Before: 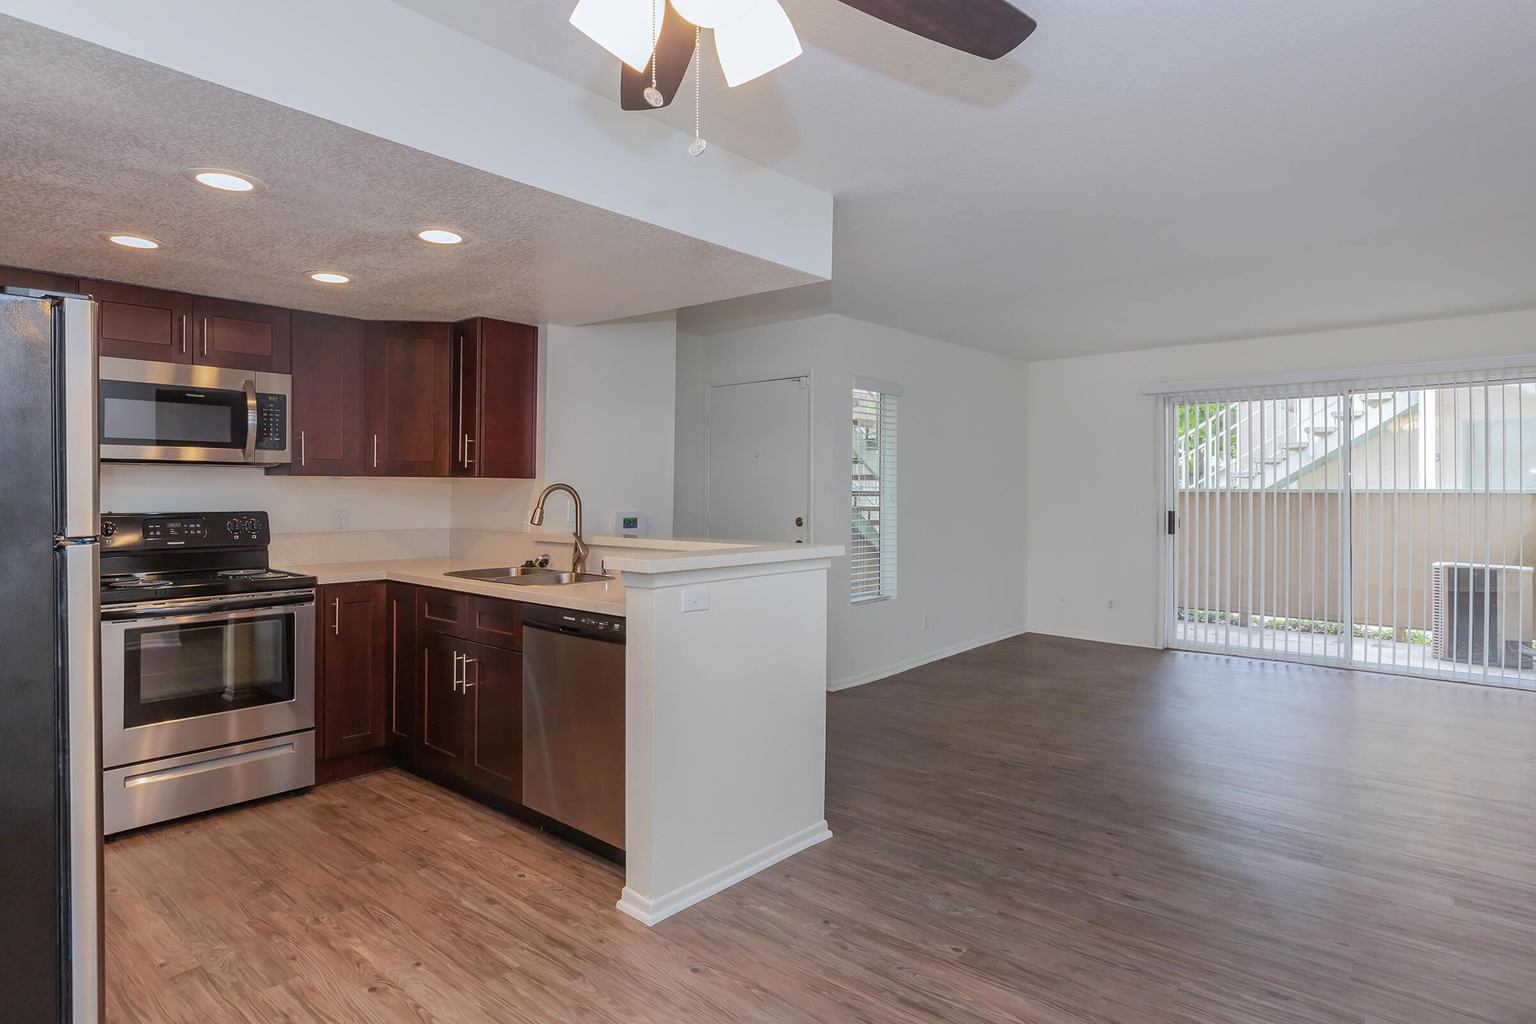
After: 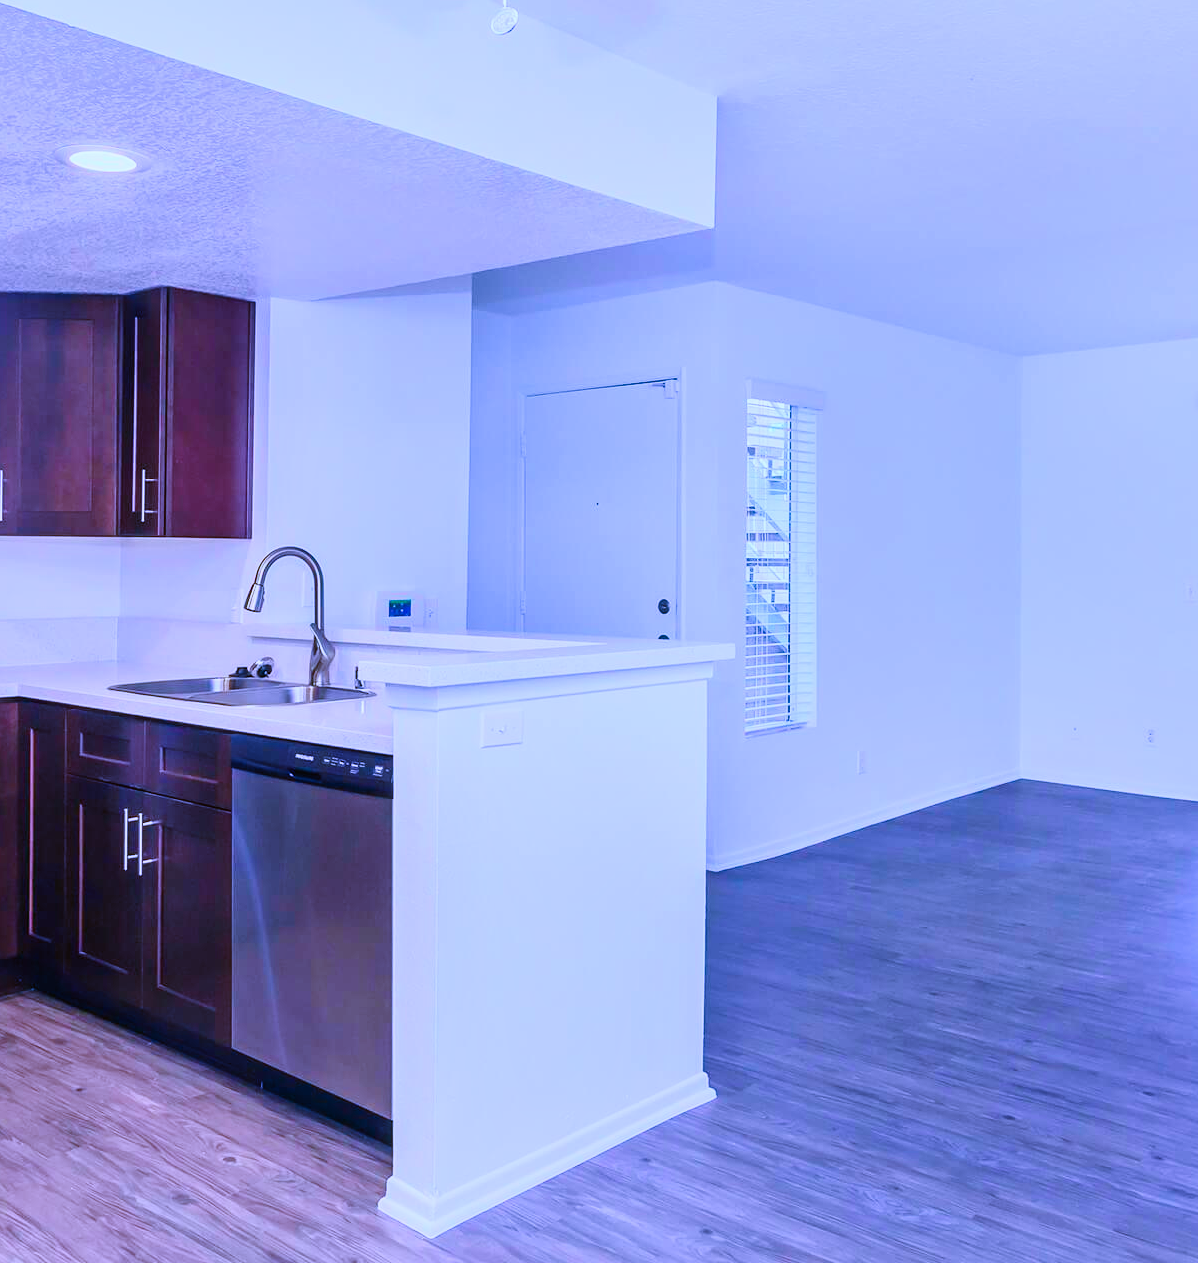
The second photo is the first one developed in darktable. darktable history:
crop and rotate: angle 0.012°, left 24.367%, top 13.062%, right 25.673%, bottom 7.974%
color correction: highlights a* 7.85, highlights b* 4.24
tone curve: curves: ch0 [(0, 0) (0.004, 0.001) (0.133, 0.112) (0.325, 0.362) (0.832, 0.893) (1, 1)], preserve colors none
contrast brightness saturation: contrast 0.196, brightness 0.16, saturation 0.229
color calibration: illuminant as shot in camera, x 0.483, y 0.431, temperature 2432.61 K
base curve: curves: ch0 [(0, 0) (0.472, 0.455) (1, 1)]
shadows and highlights: shadows 34.18, highlights -35.2, soften with gaussian
